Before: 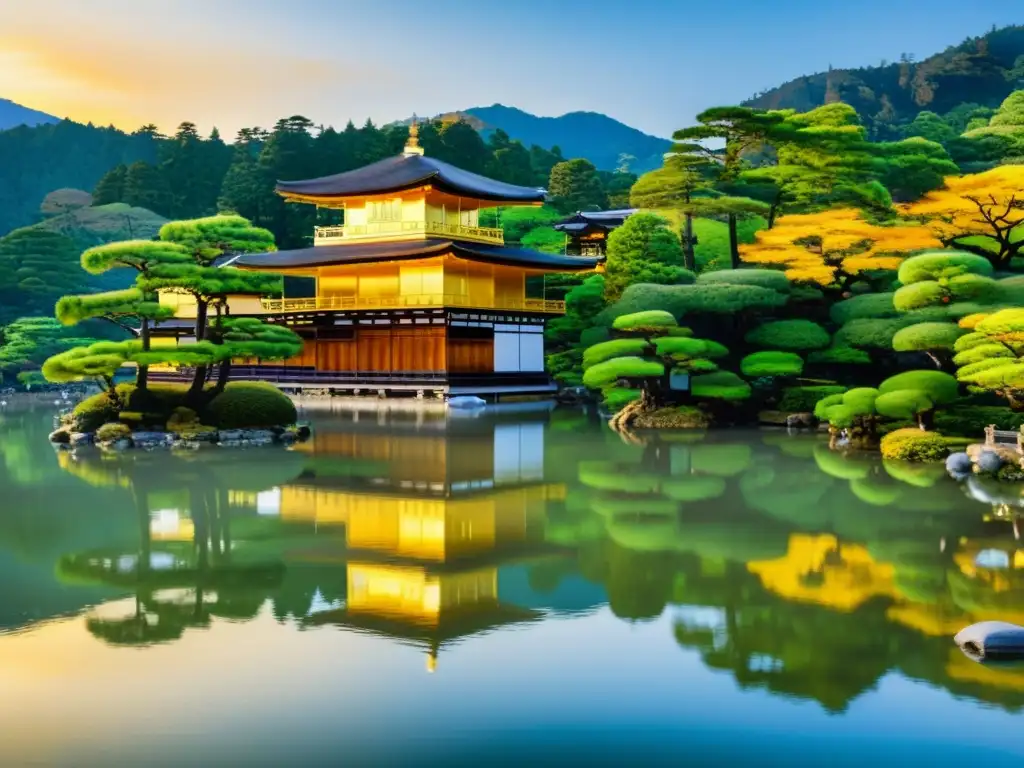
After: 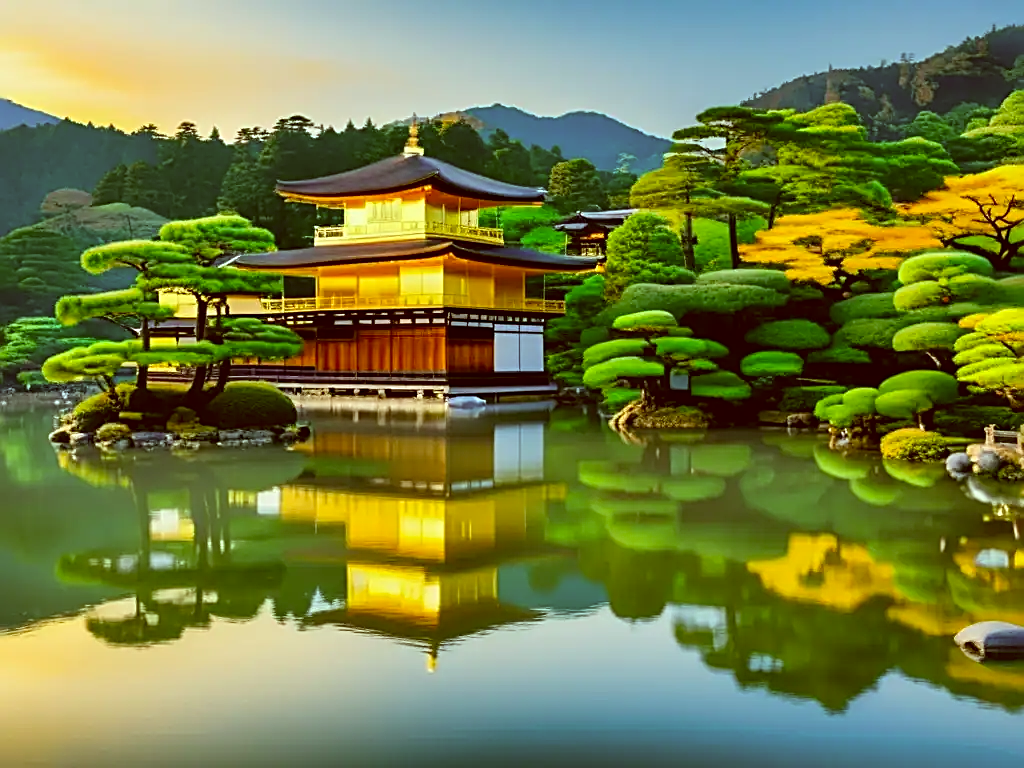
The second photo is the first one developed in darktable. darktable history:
sharpen: radius 2.538, amount 0.647
color correction: highlights a* -5.54, highlights b* 9.8, shadows a* 9.83, shadows b* 24.94
